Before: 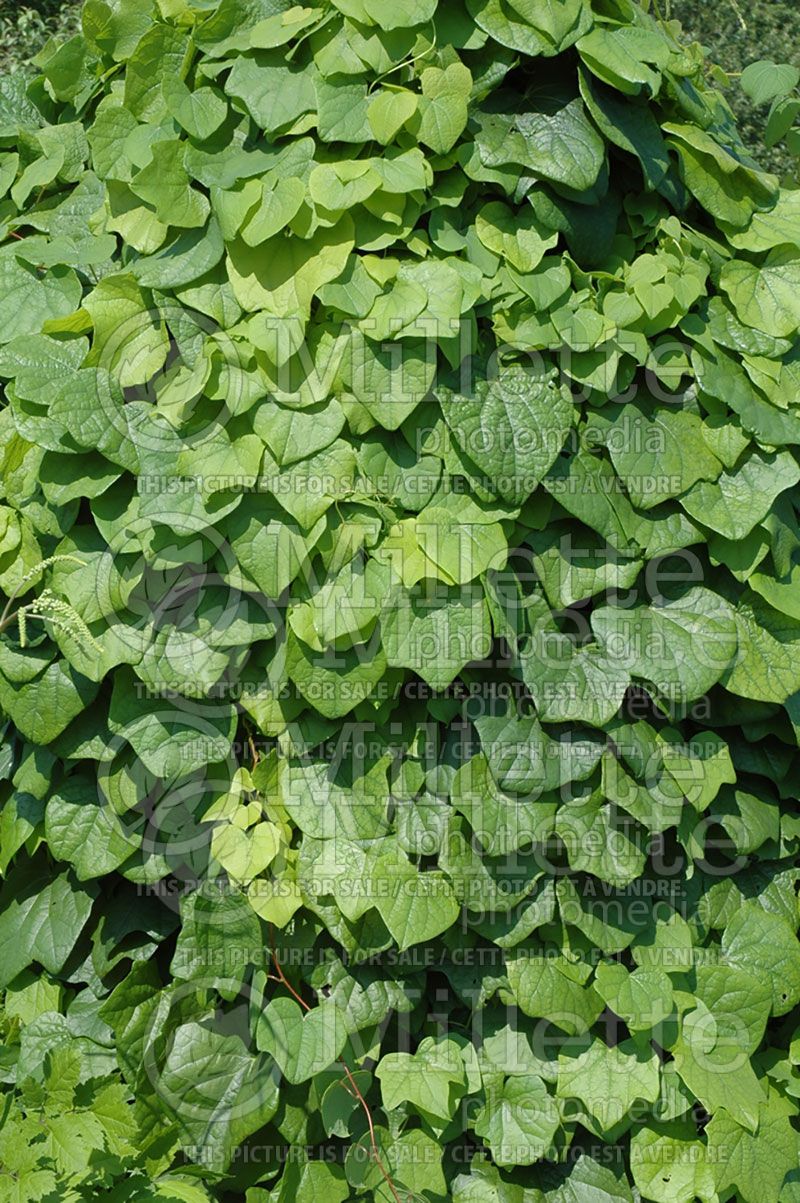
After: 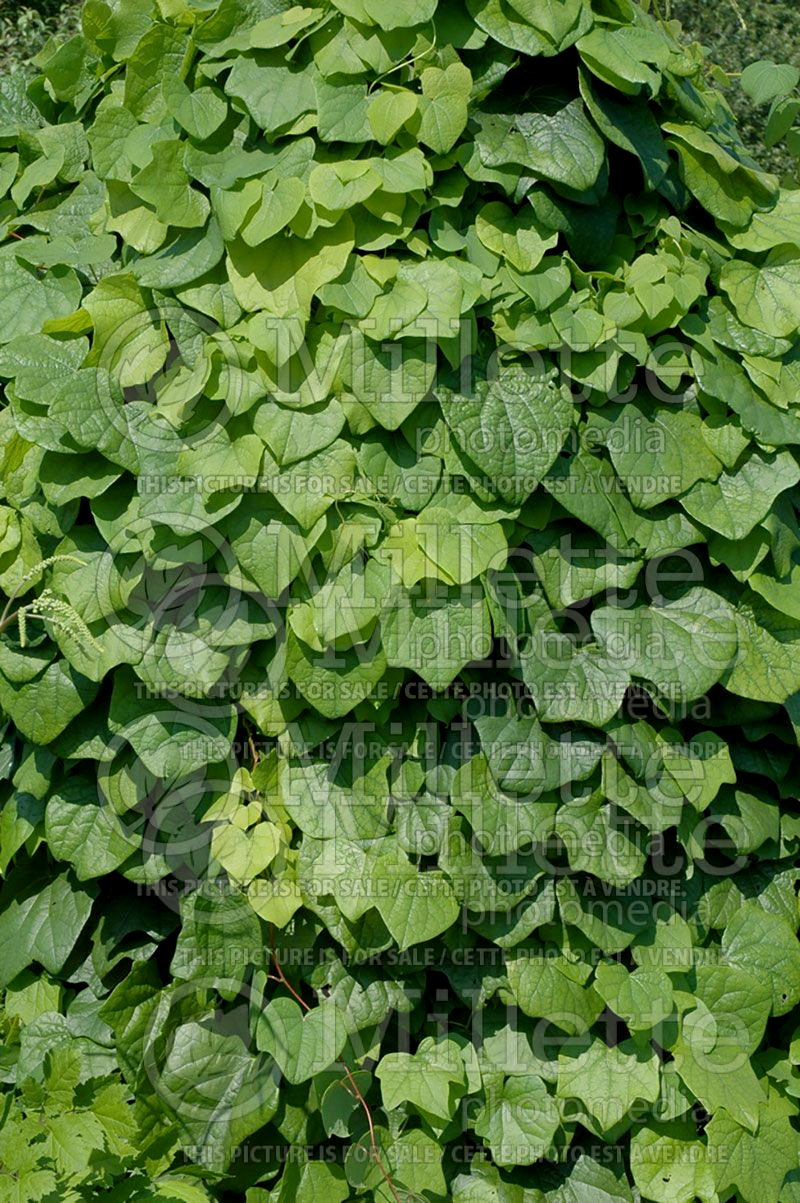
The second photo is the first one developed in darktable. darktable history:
white balance: red 1.009, blue 0.985
exposure: black level correction 0.006, exposure -0.226 EV, compensate highlight preservation false
shadows and highlights: shadows 25, highlights -48, soften with gaussian
